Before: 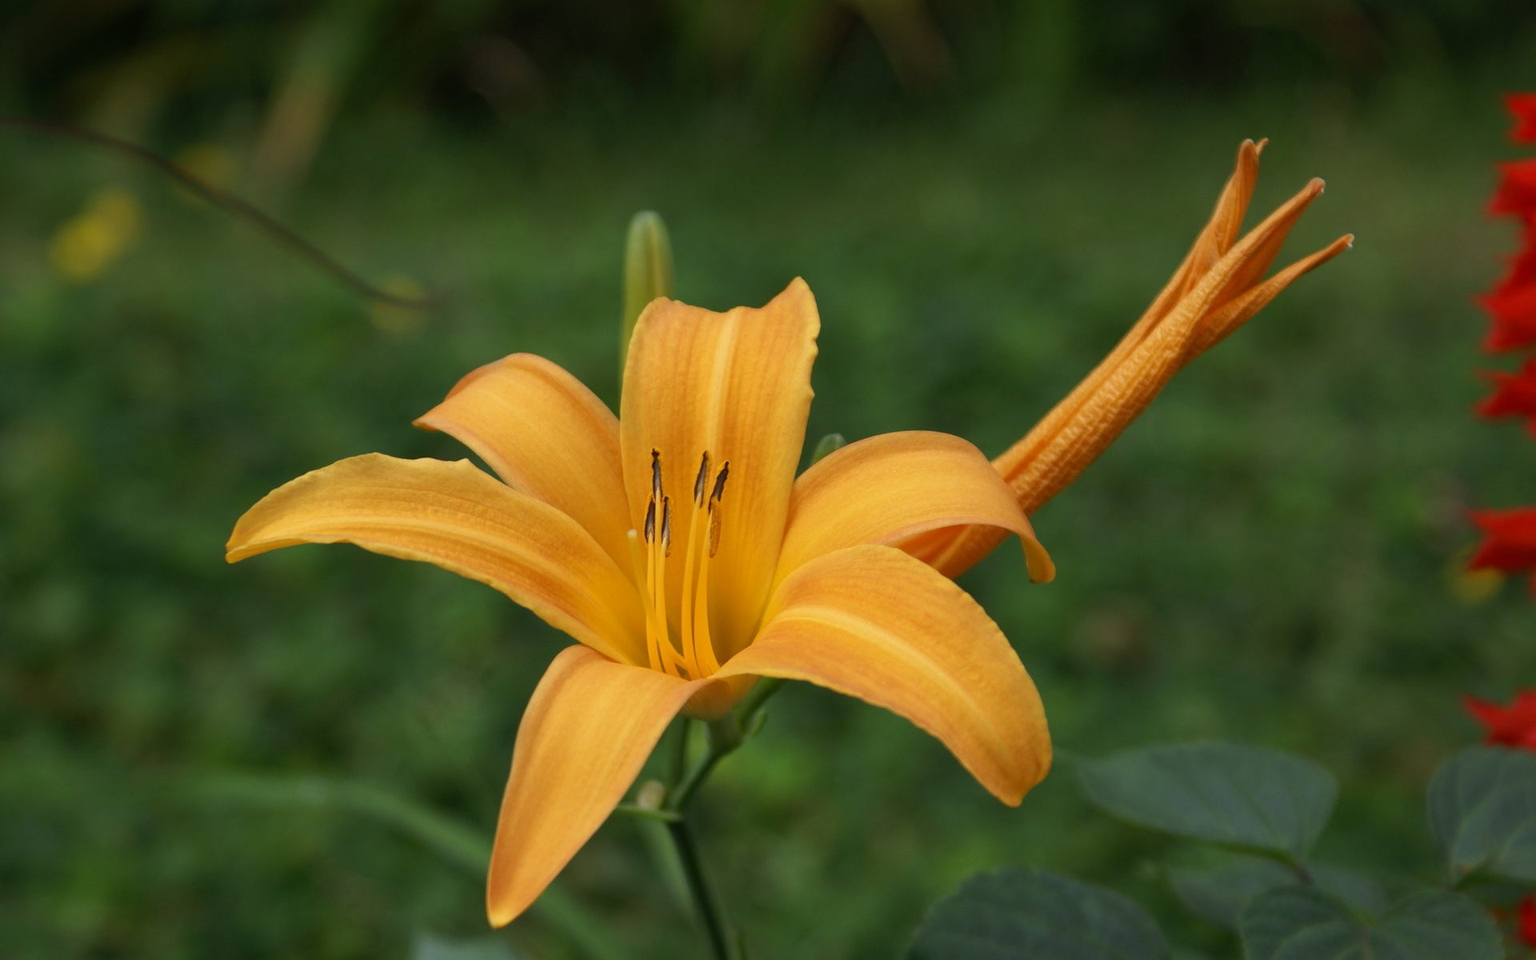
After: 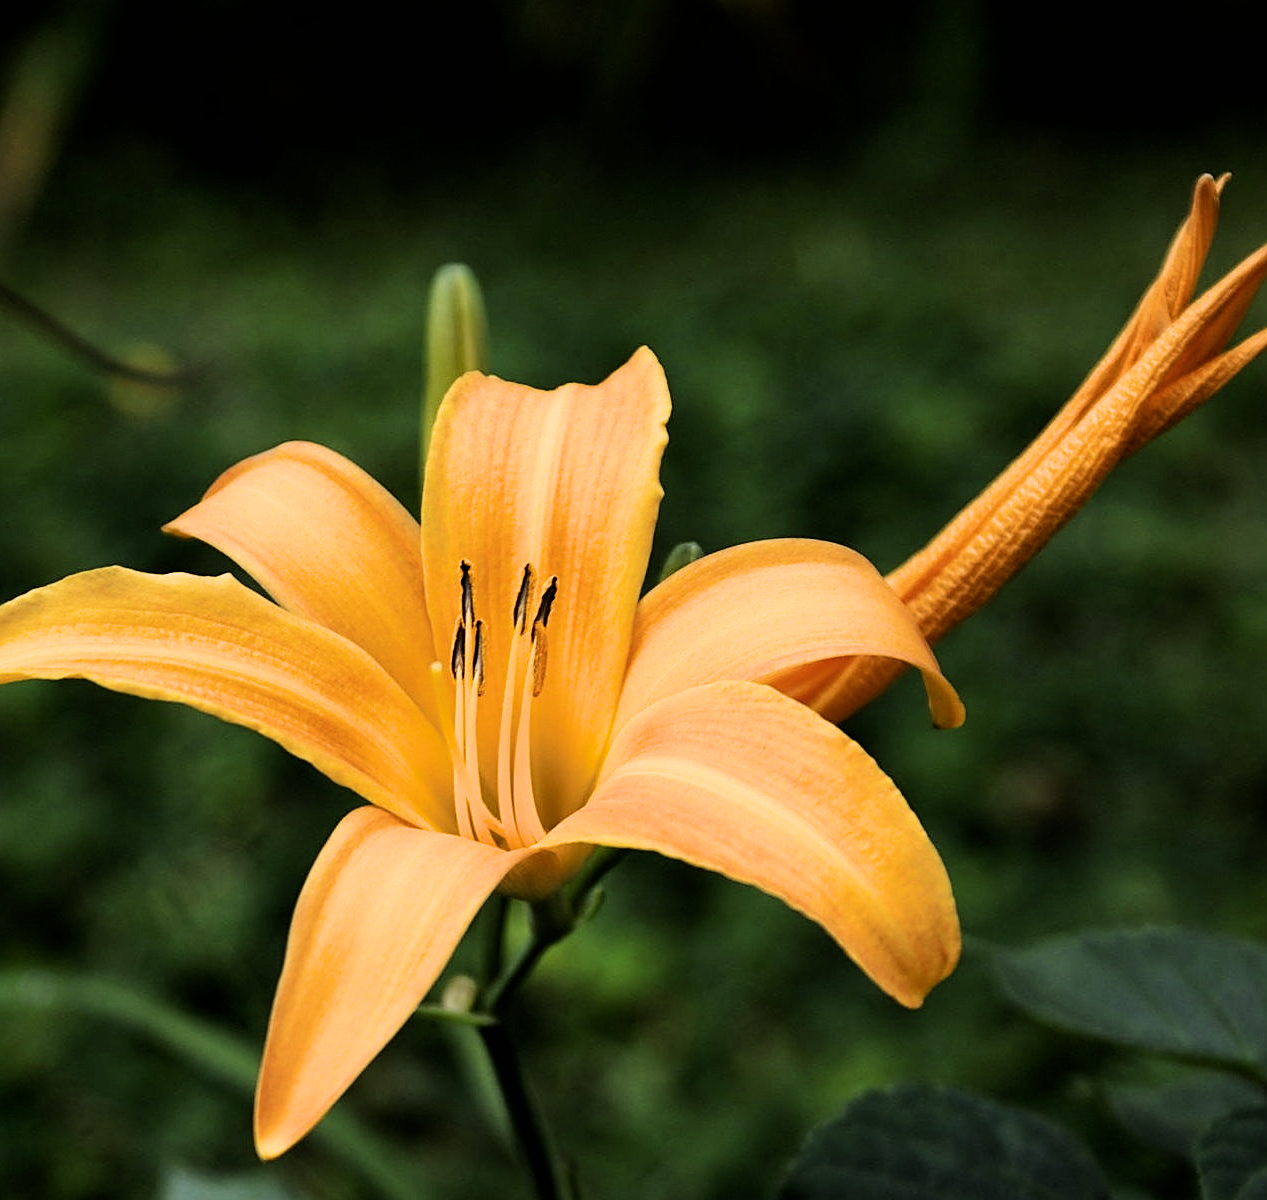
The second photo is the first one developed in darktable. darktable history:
sharpen: amount 0.539
crop and rotate: left 18.479%, right 15.512%
color balance rgb: perceptual saturation grading › global saturation 0.2%, perceptual brilliance grading › global brilliance -18.34%, perceptual brilliance grading › highlights 28.871%
exposure: black level correction 0.005, exposure 0.415 EV, compensate highlight preservation false
filmic rgb: black relative exposure -5.12 EV, white relative exposure 3.98 EV, threshold 3.02 EV, hardness 2.89, contrast 1.396, highlights saturation mix -21%, enable highlight reconstruction true
